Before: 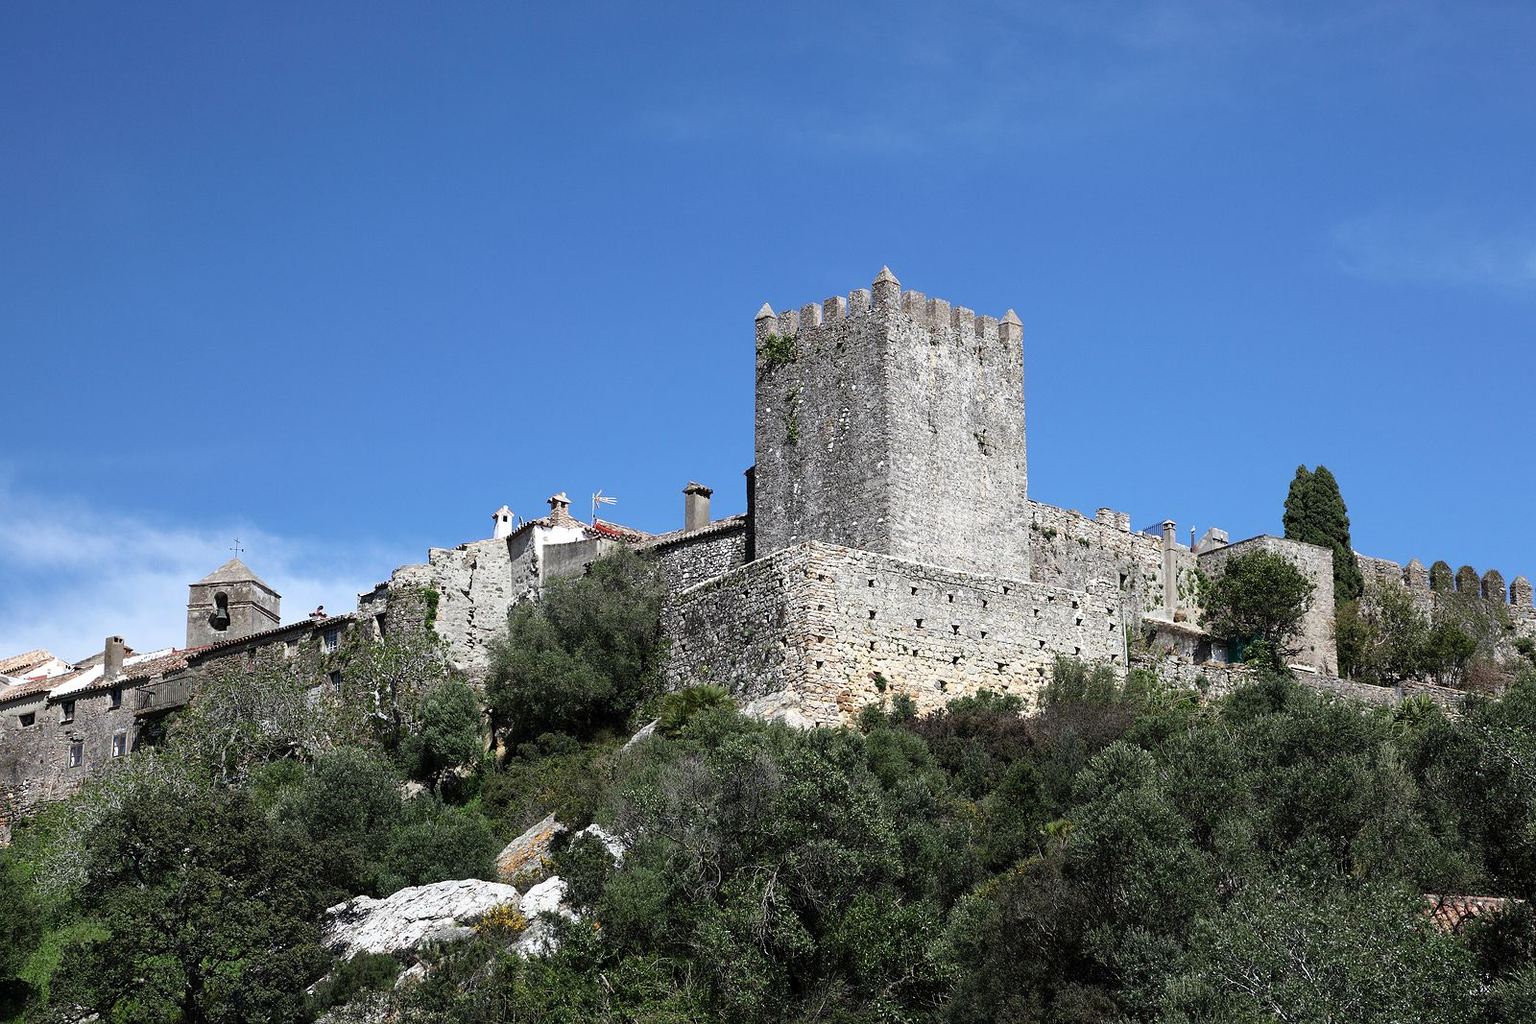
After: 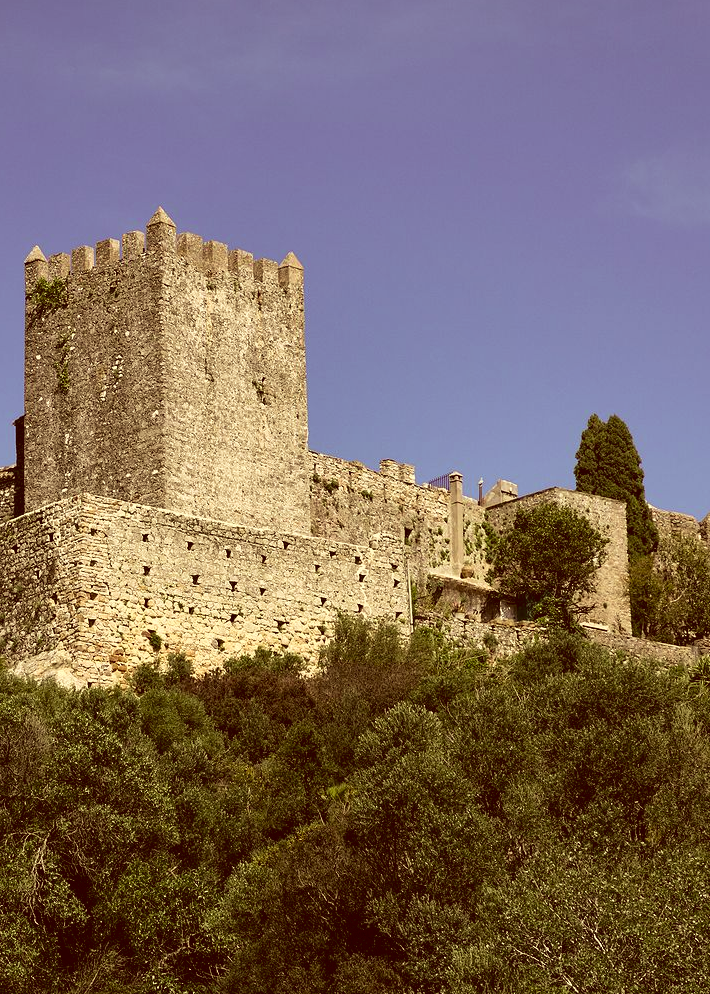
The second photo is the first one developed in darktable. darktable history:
shadows and highlights: radius 108.52, shadows 23.73, highlights -59.32, low approximation 0.01, soften with gaussian
velvia: on, module defaults
color correction: highlights a* 1.12, highlights b* 24.26, shadows a* 15.58, shadows b* 24.26
crop: left 47.628%, top 6.643%, right 7.874%
